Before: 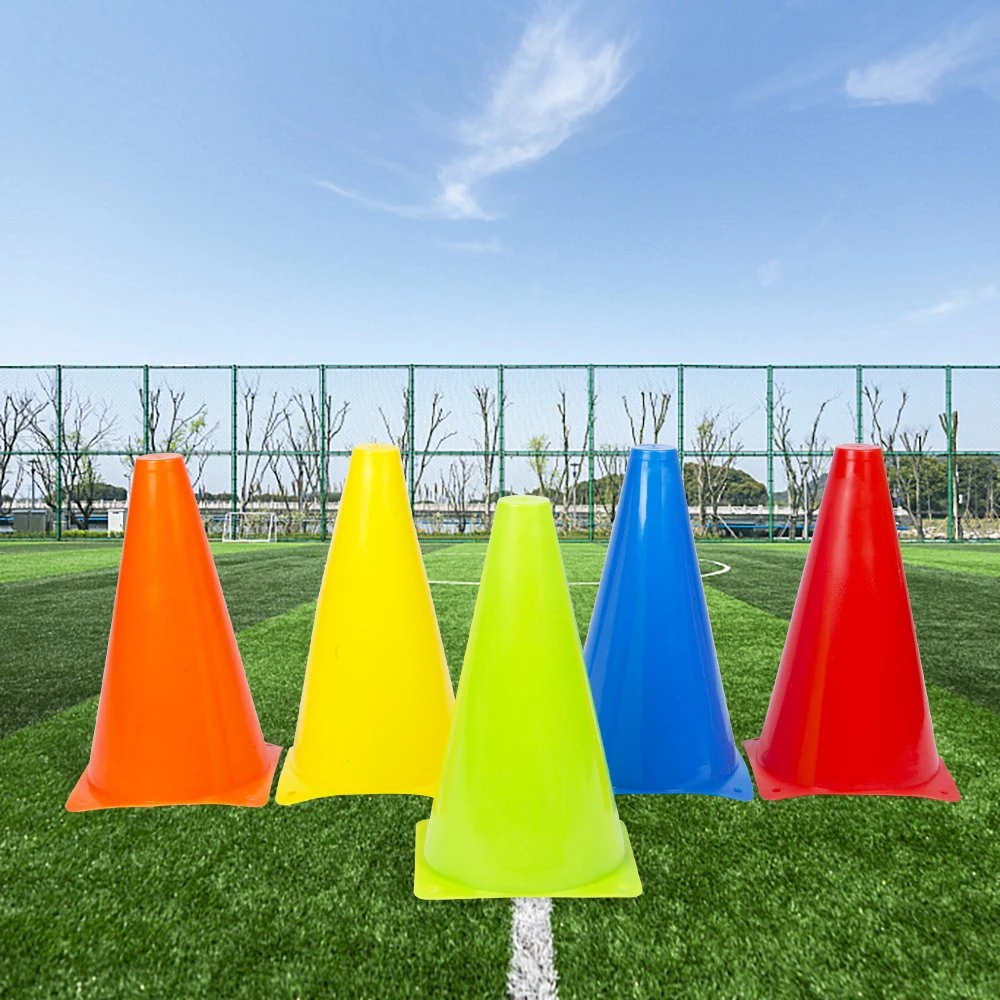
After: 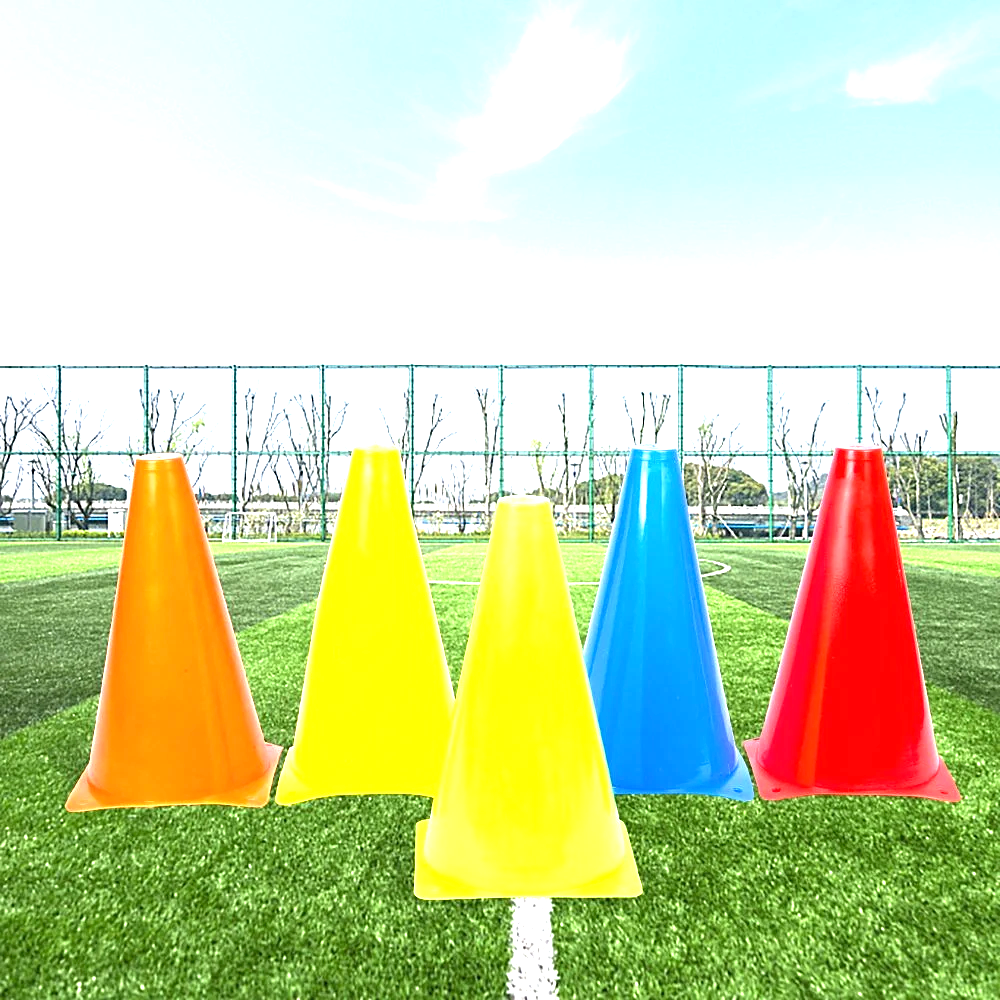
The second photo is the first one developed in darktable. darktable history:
exposure: black level correction 0, exposure 1.368 EV, compensate exposure bias true, compensate highlight preservation false
sharpen: amount 0.208
